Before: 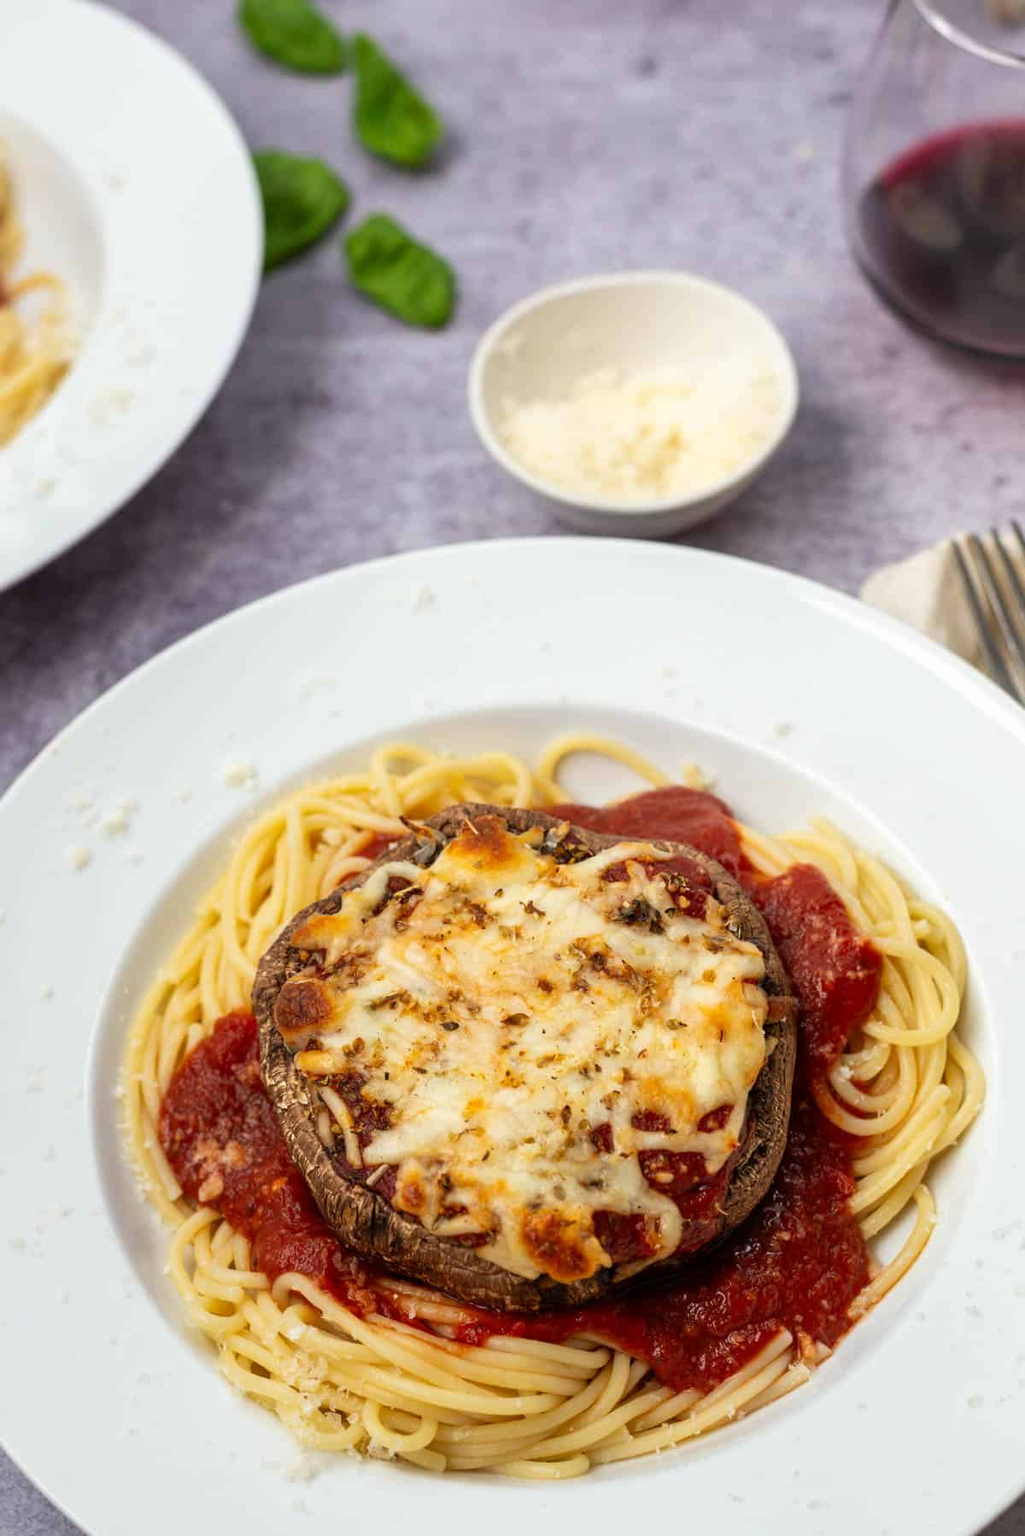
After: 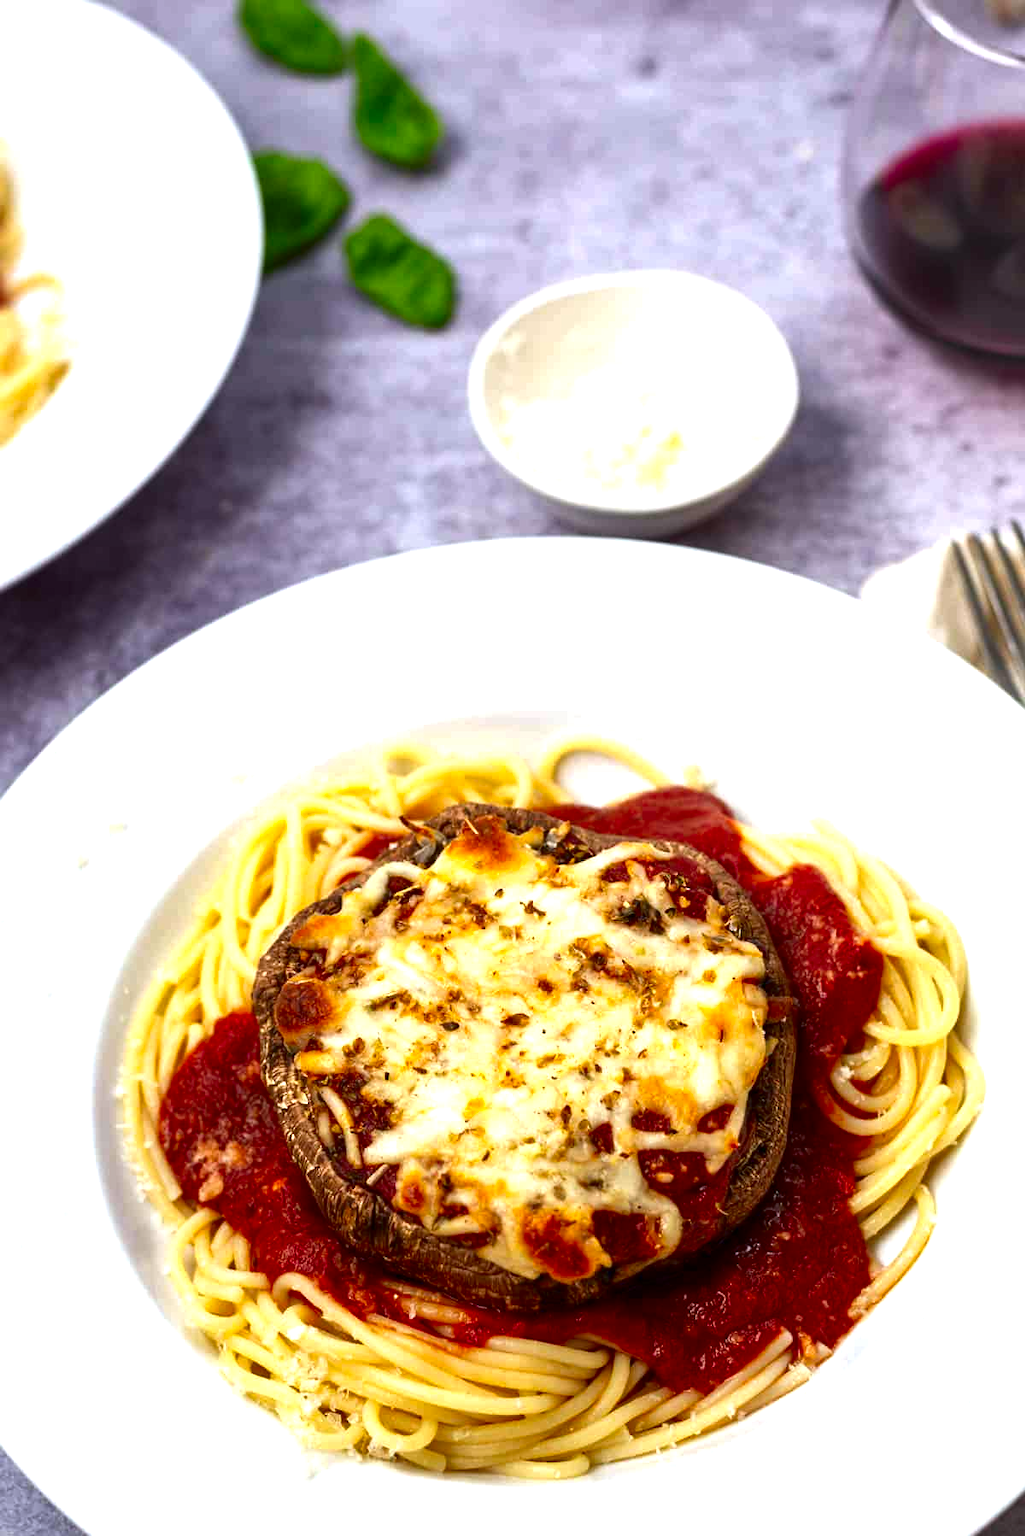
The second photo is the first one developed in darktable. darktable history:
exposure: black level correction 0, exposure 0.7 EV, compensate exposure bias true, compensate highlight preservation false
white balance: red 0.983, blue 1.036
contrast brightness saturation: brightness -0.25, saturation 0.2
